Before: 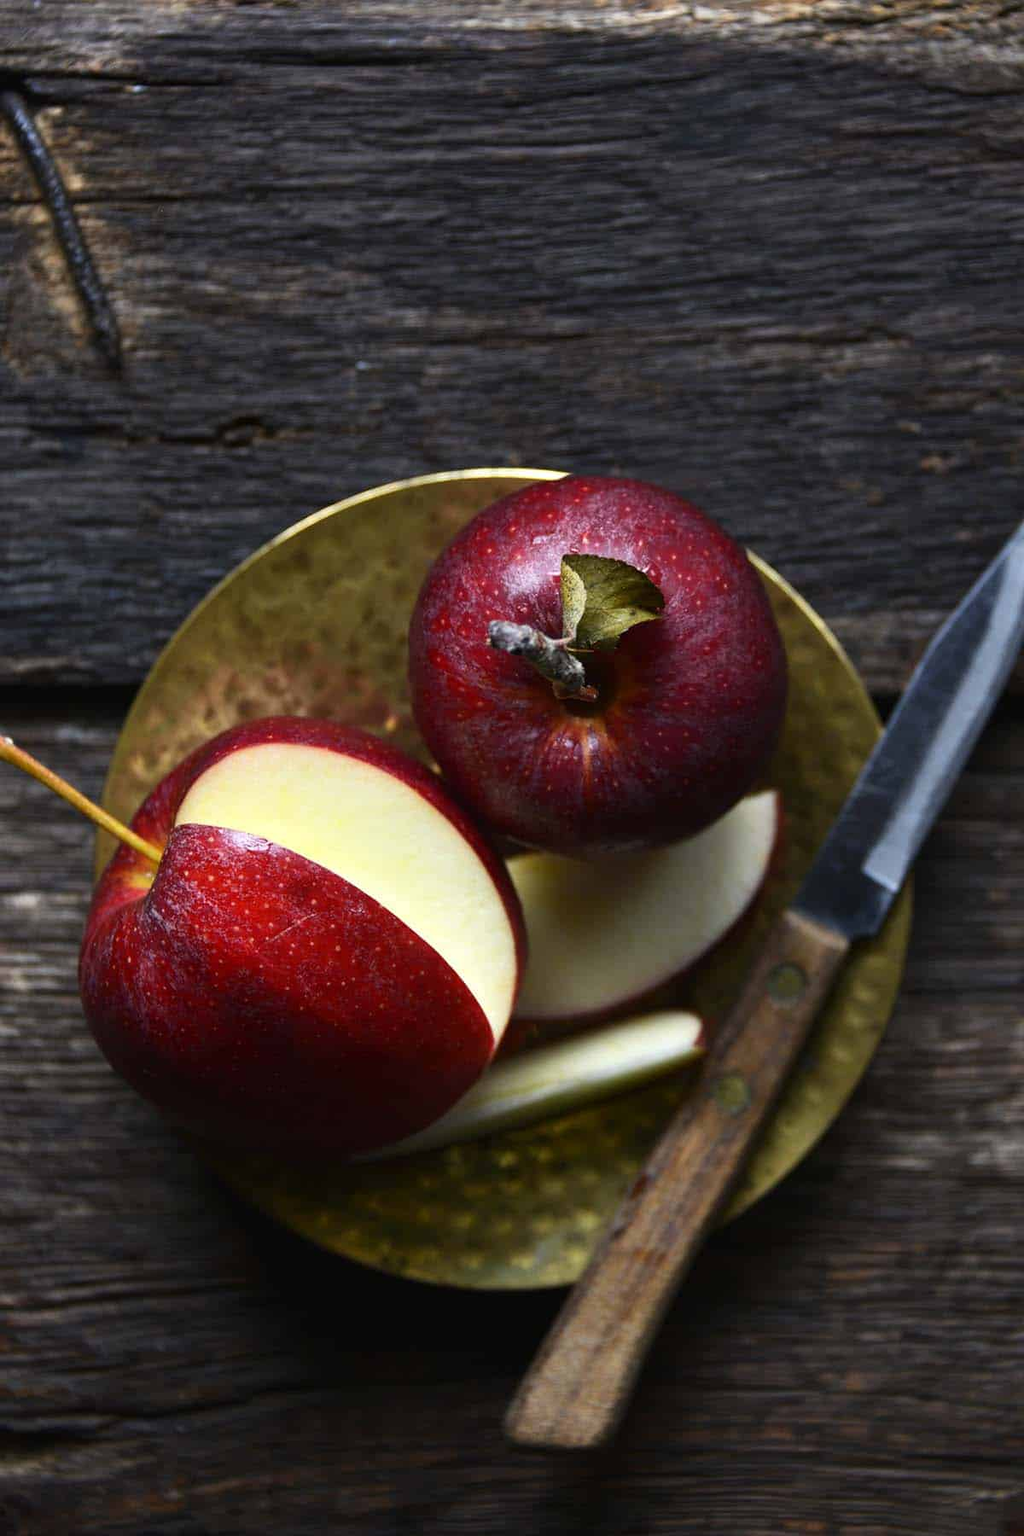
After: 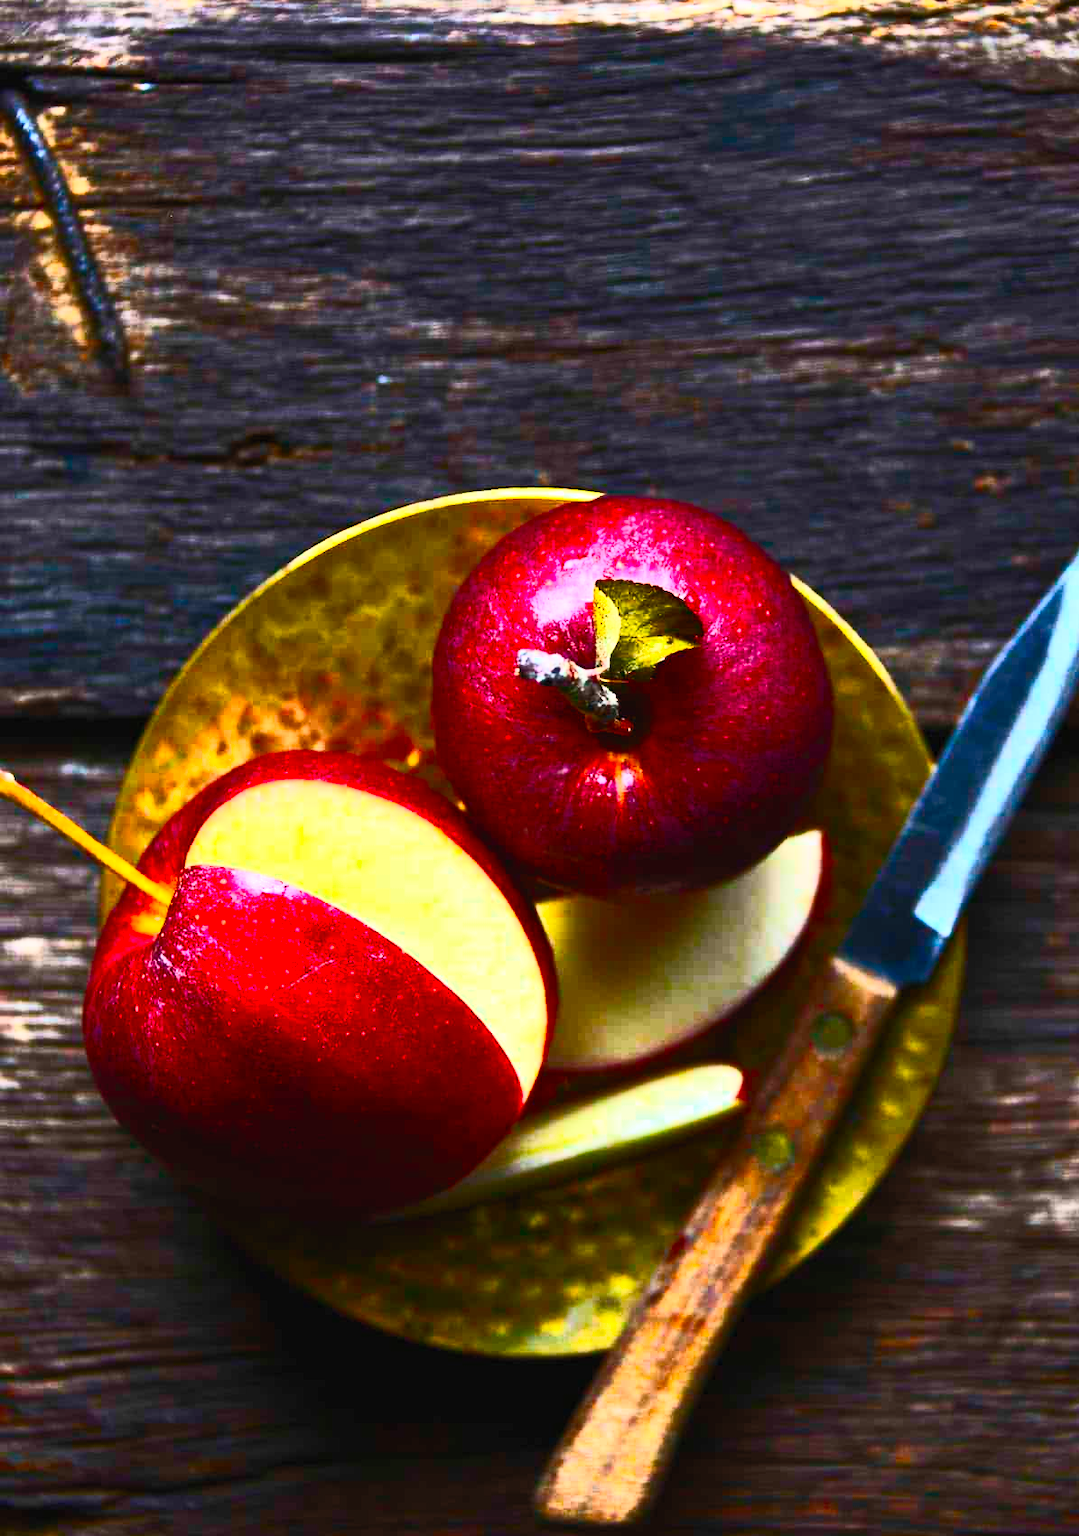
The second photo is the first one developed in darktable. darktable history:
crop: top 0.448%, right 0.264%, bottom 5.045%
contrast brightness saturation: contrast 0.83, brightness 0.59, saturation 0.59
color balance rgb: perceptual saturation grading › global saturation 25%, perceptual brilliance grading › mid-tones 10%, perceptual brilliance grading › shadows 15%, global vibrance 20%
